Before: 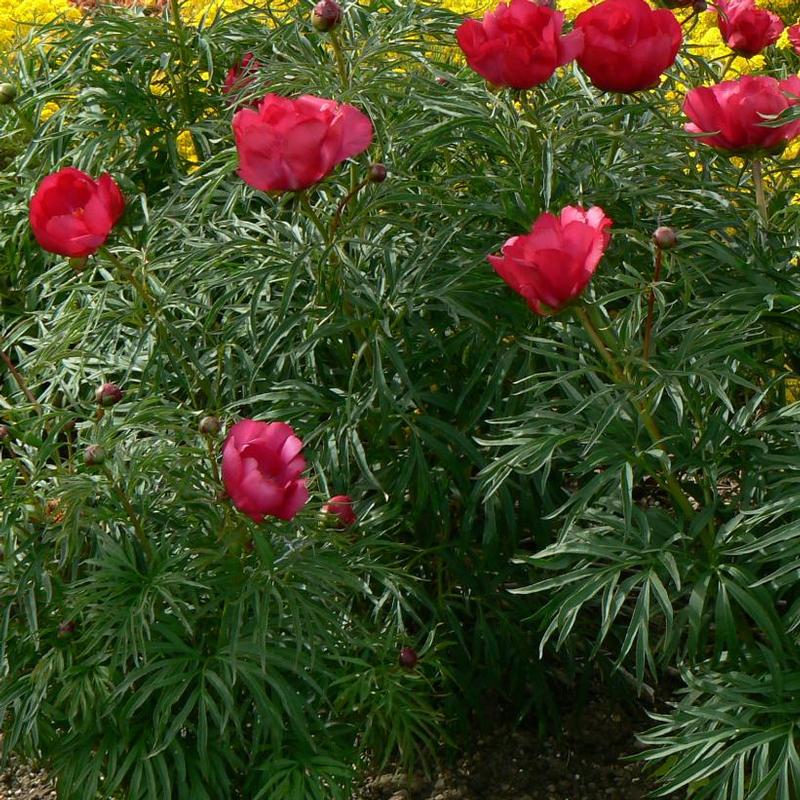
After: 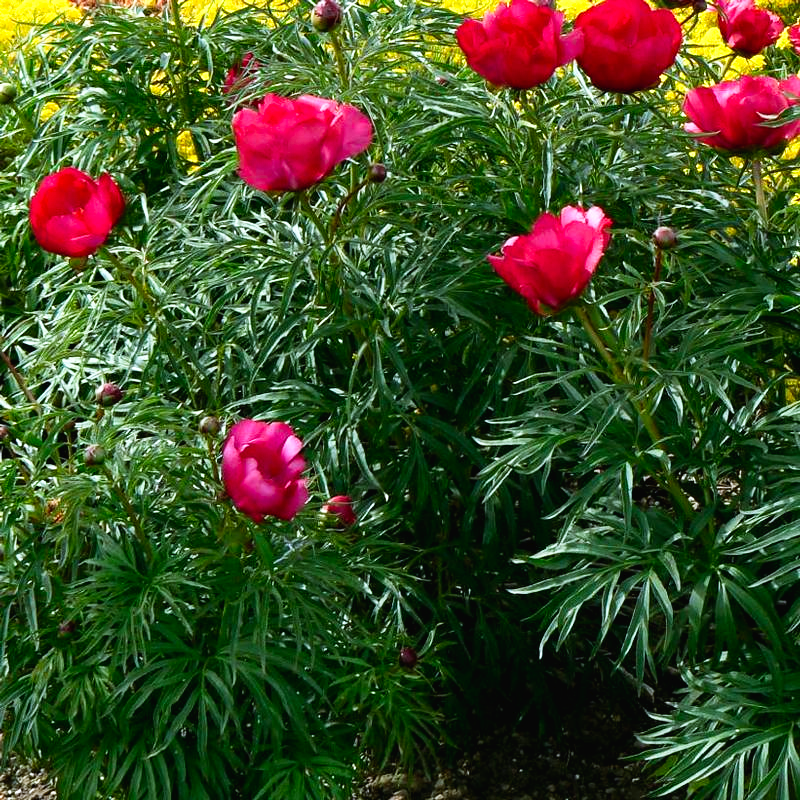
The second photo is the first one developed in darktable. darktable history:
white balance: red 0.931, blue 1.11
tone curve: curves: ch0 [(0, 0) (0.003, 0.016) (0.011, 0.016) (0.025, 0.016) (0.044, 0.017) (0.069, 0.026) (0.1, 0.044) (0.136, 0.074) (0.177, 0.121) (0.224, 0.183) (0.277, 0.248) (0.335, 0.326) (0.399, 0.413) (0.468, 0.511) (0.543, 0.612) (0.623, 0.717) (0.709, 0.818) (0.801, 0.911) (0.898, 0.979) (1, 1)], preserve colors none
base curve: curves: ch0 [(0, 0) (0.666, 0.806) (1, 1)]
